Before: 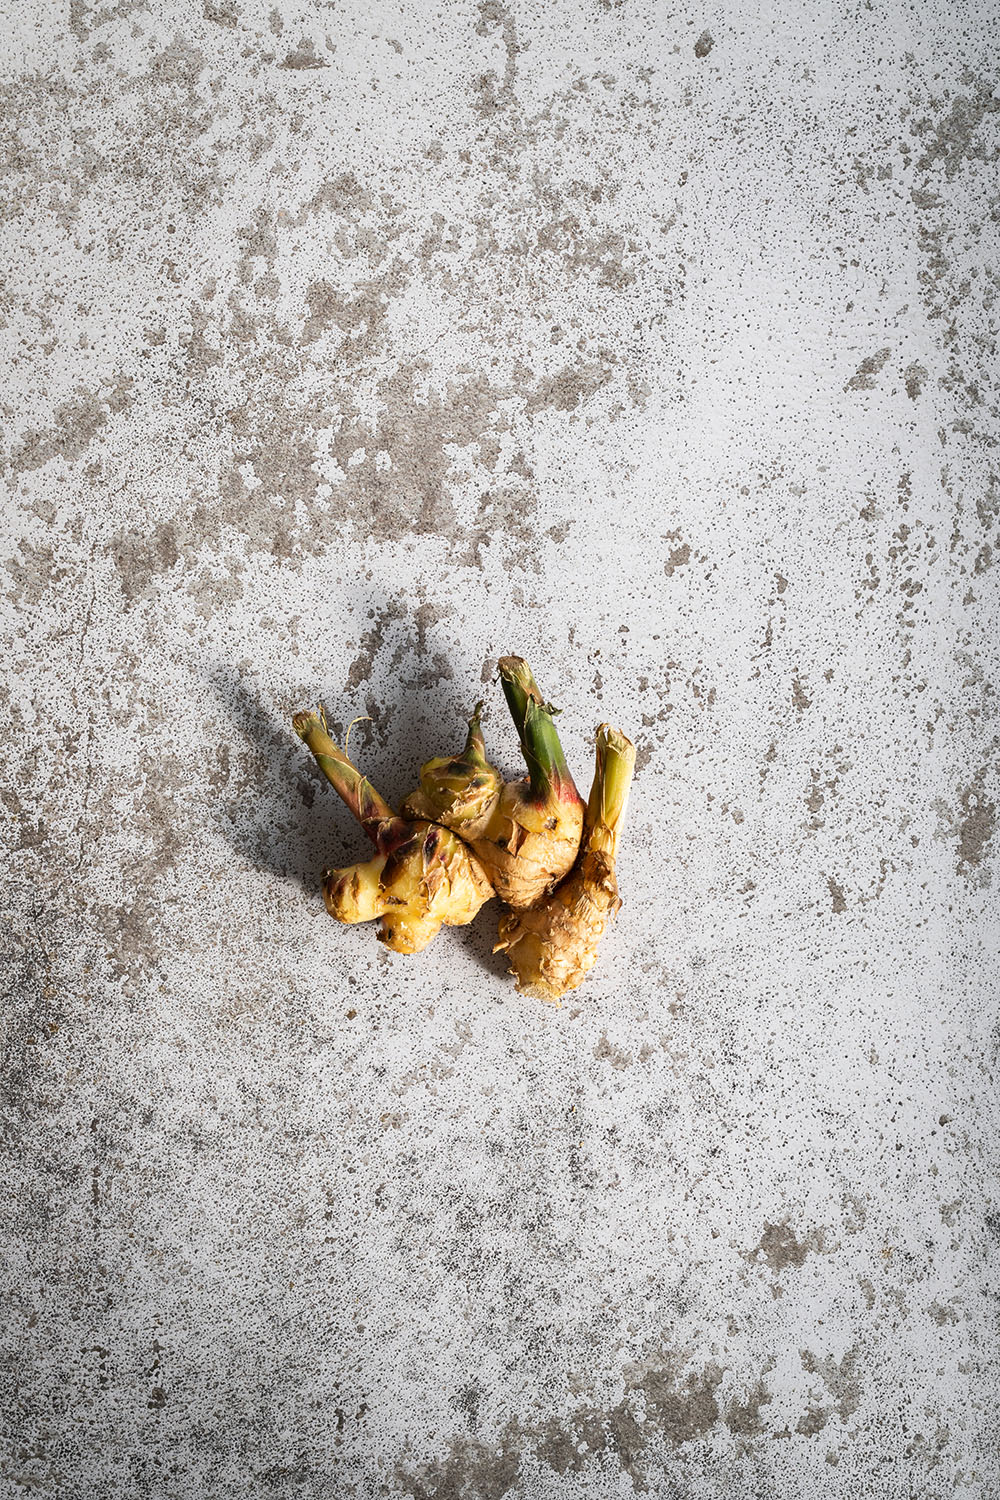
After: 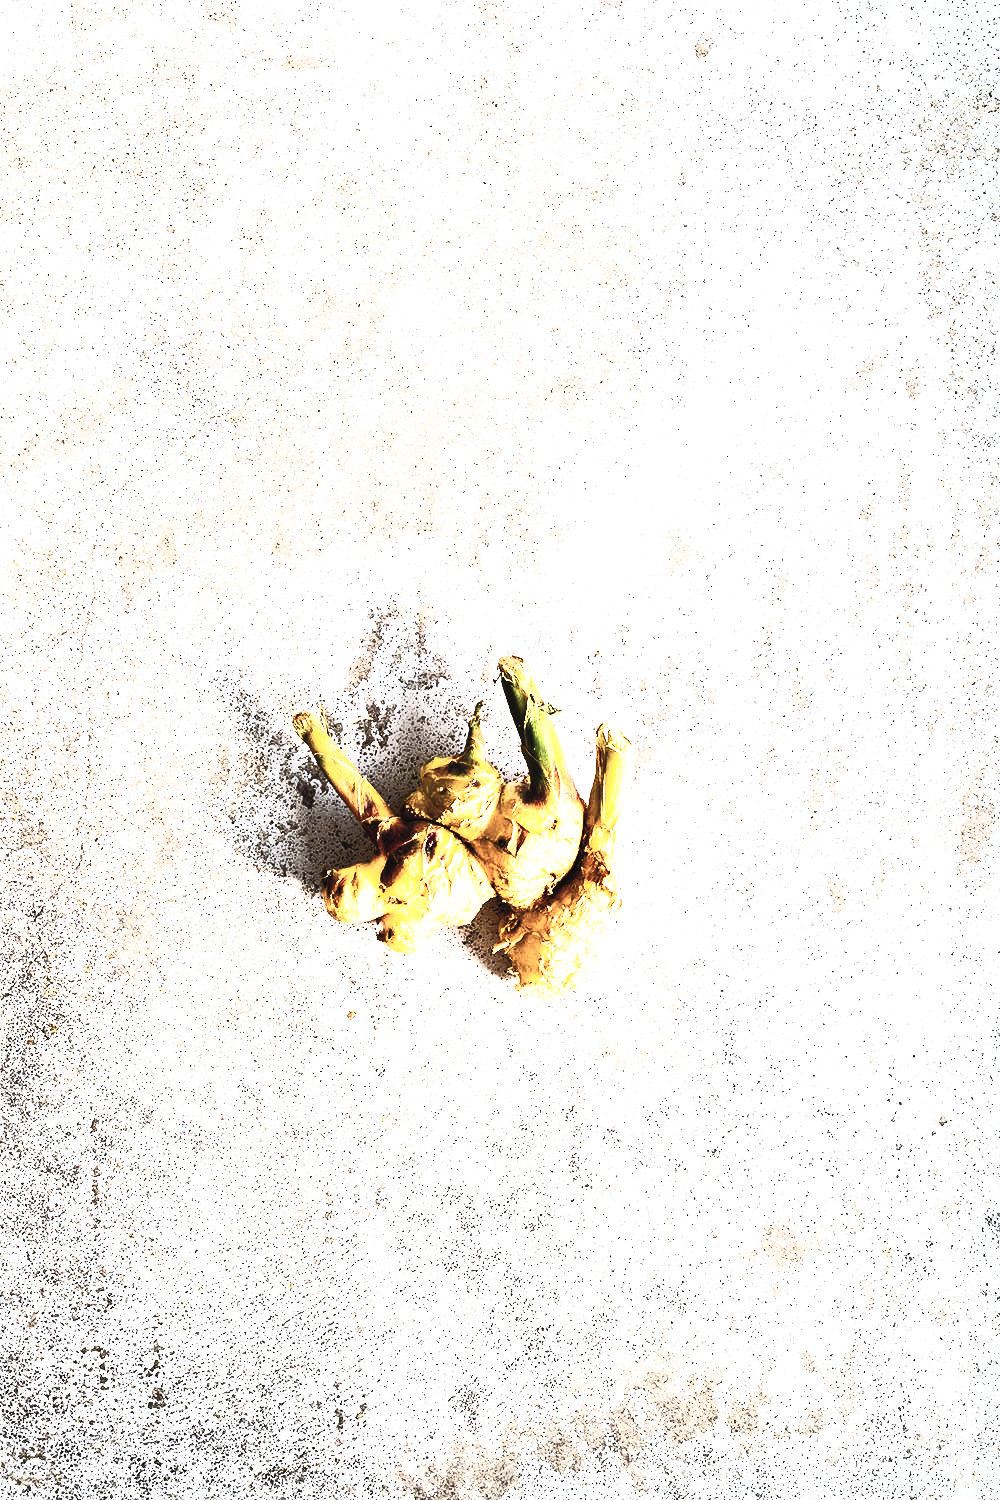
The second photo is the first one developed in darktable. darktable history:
contrast brightness saturation: contrast 0.57, brightness 0.57, saturation -0.34
base curve: curves: ch0 [(0, 0) (0.007, 0.004) (0.027, 0.03) (0.046, 0.07) (0.207, 0.54) (0.442, 0.872) (0.673, 0.972) (1, 1)], preserve colors none
color balance rgb: perceptual saturation grading › mid-tones 6.33%, perceptual saturation grading › shadows 72.44%, perceptual brilliance grading › highlights 11.59%, contrast 5.05%
